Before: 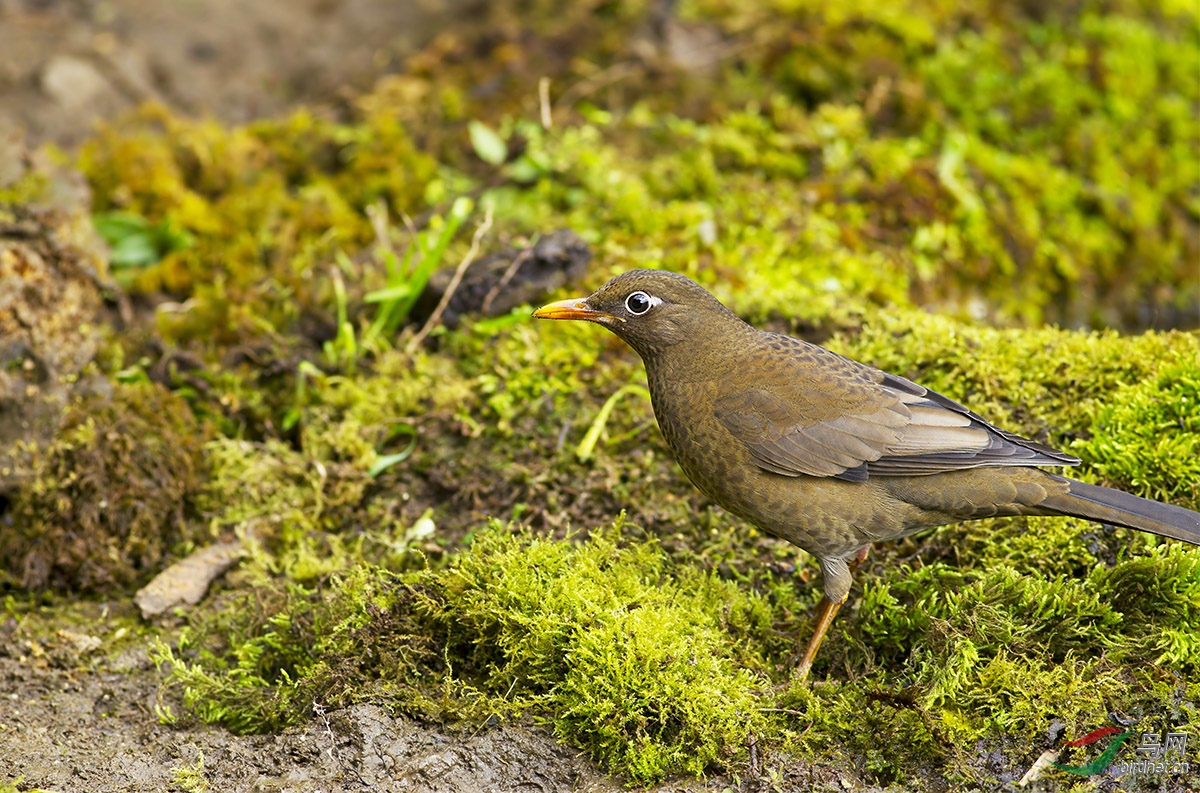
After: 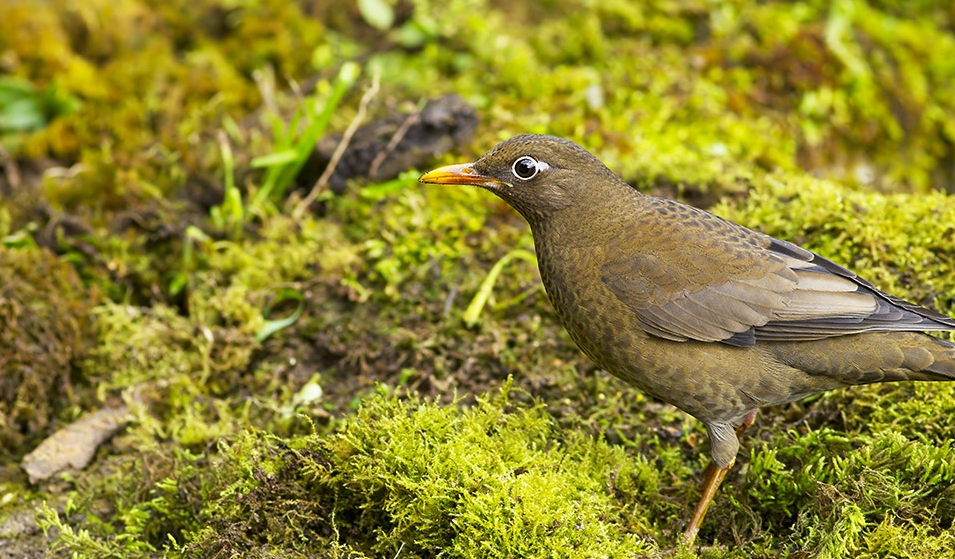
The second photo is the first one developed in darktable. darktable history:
crop: left 9.431%, top 17.145%, right 10.965%, bottom 12.328%
